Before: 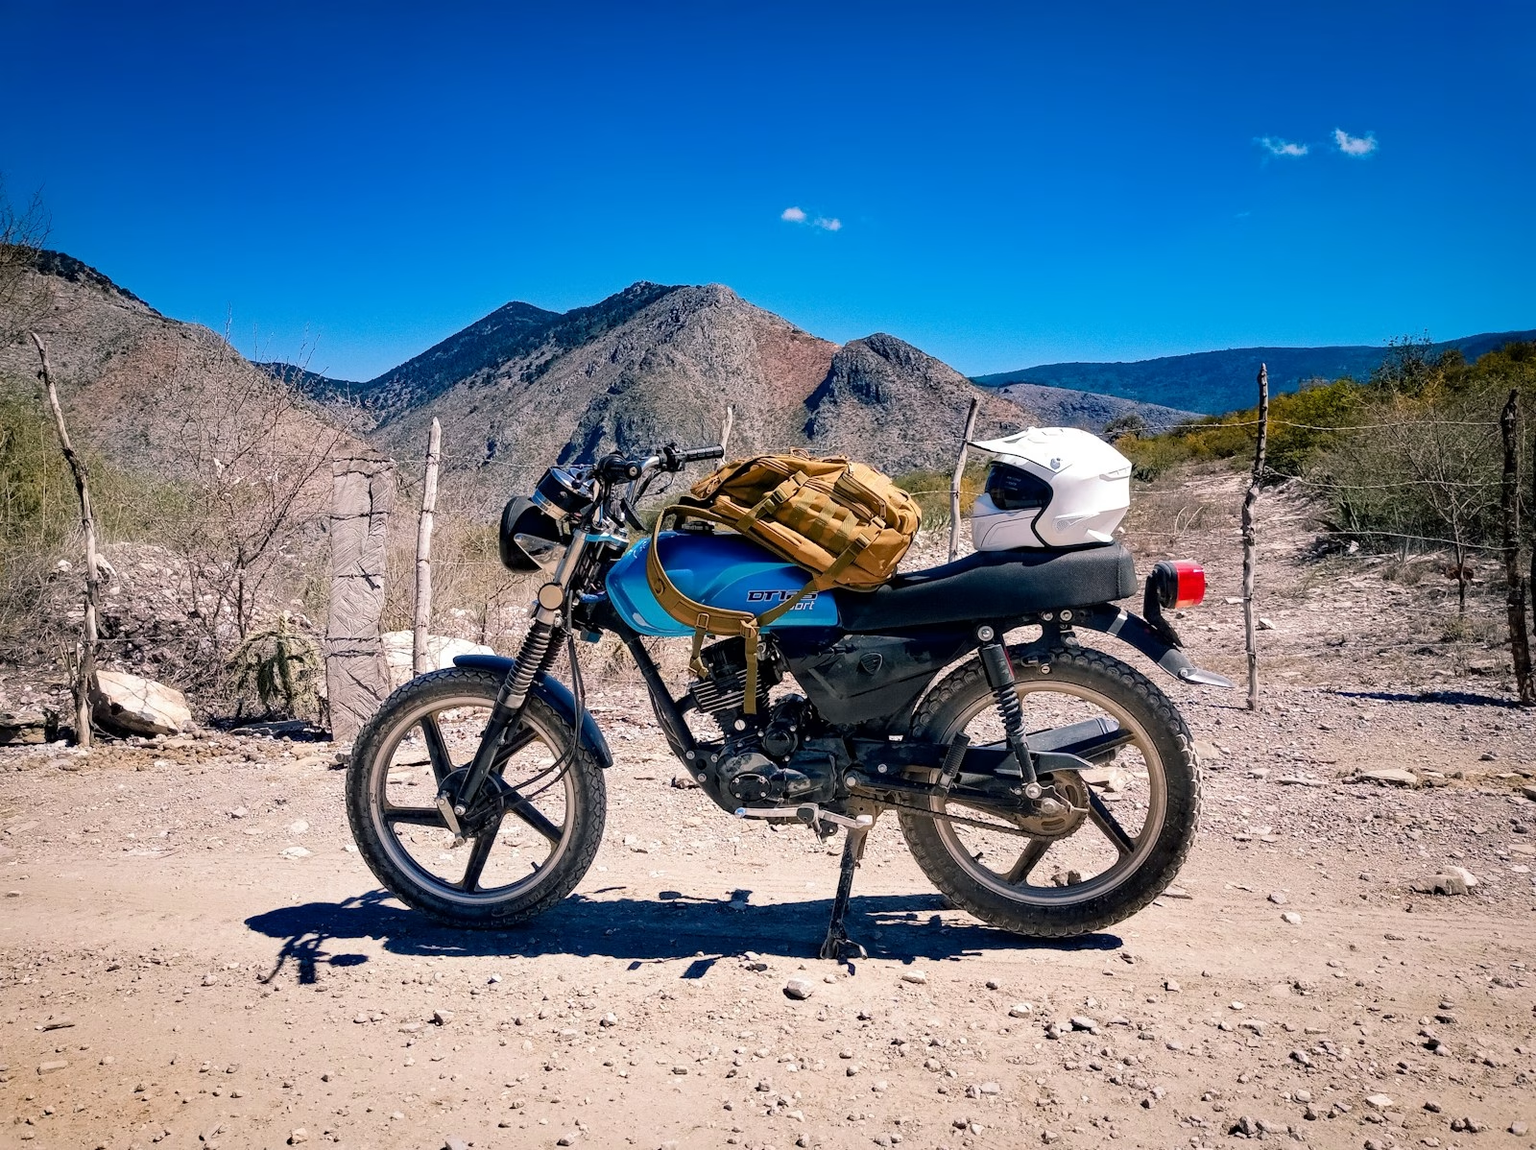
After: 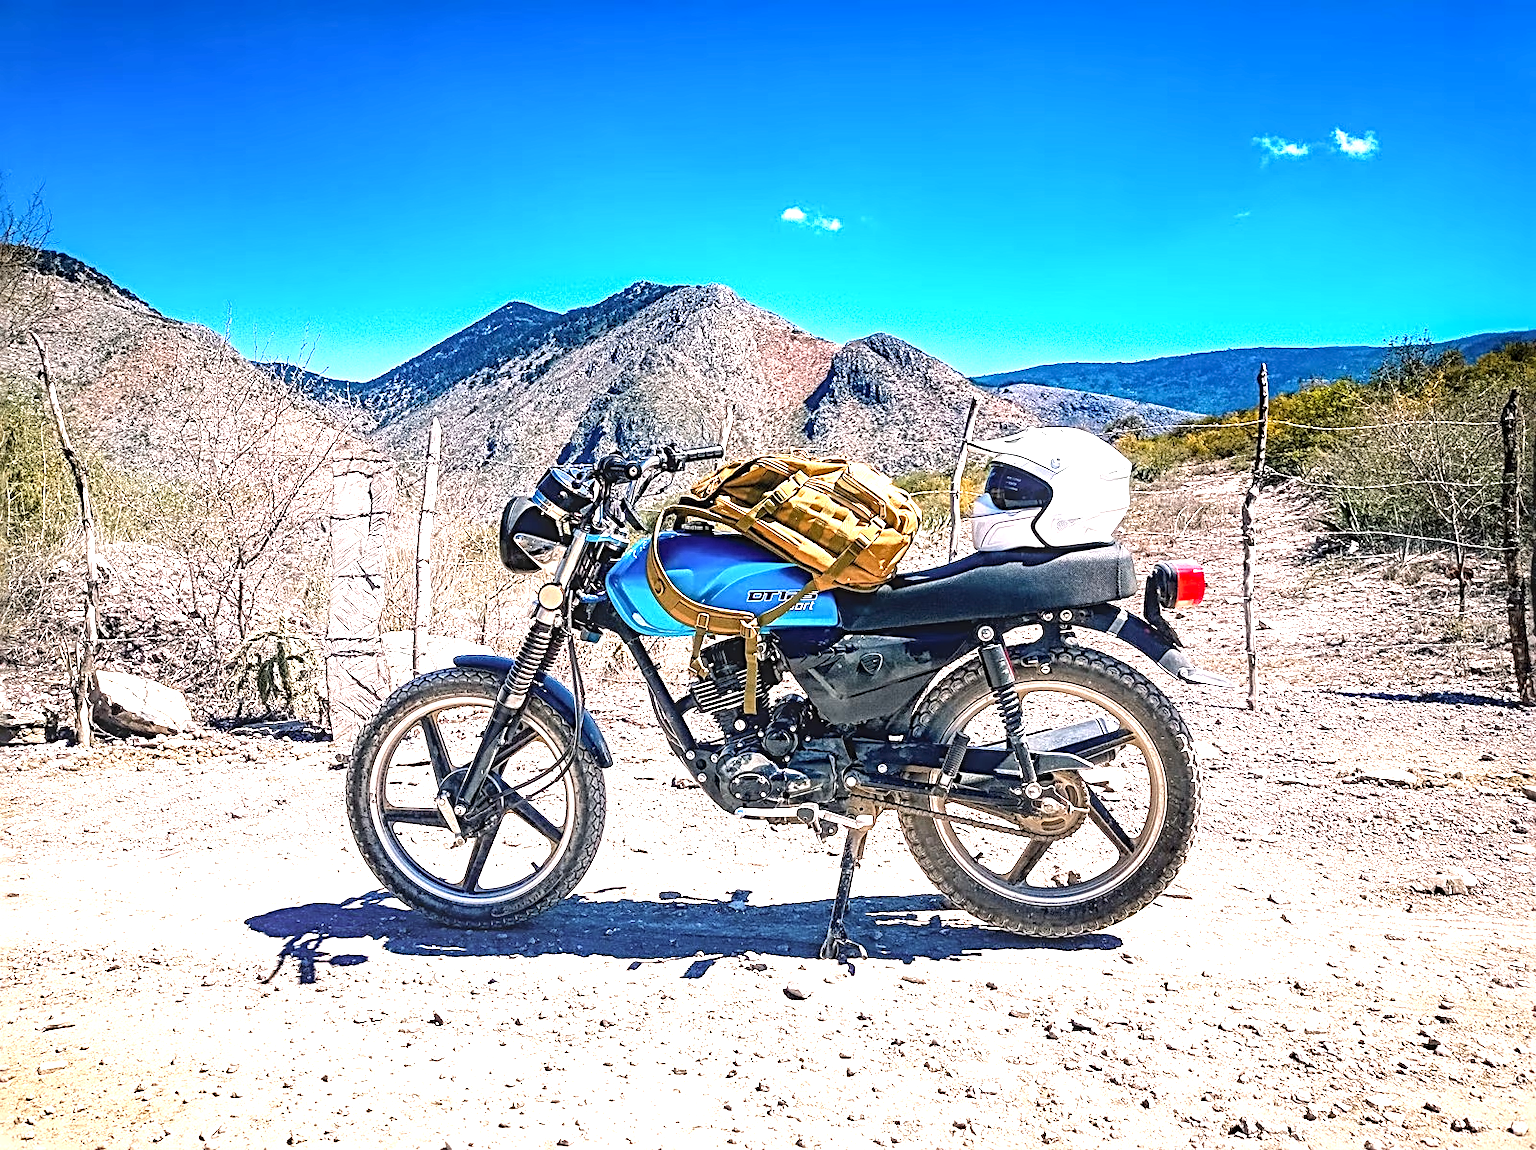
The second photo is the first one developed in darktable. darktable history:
exposure: black level correction 0, exposure 1.387 EV, compensate highlight preservation false
sharpen: radius 2.818, amount 0.716
local contrast: on, module defaults
